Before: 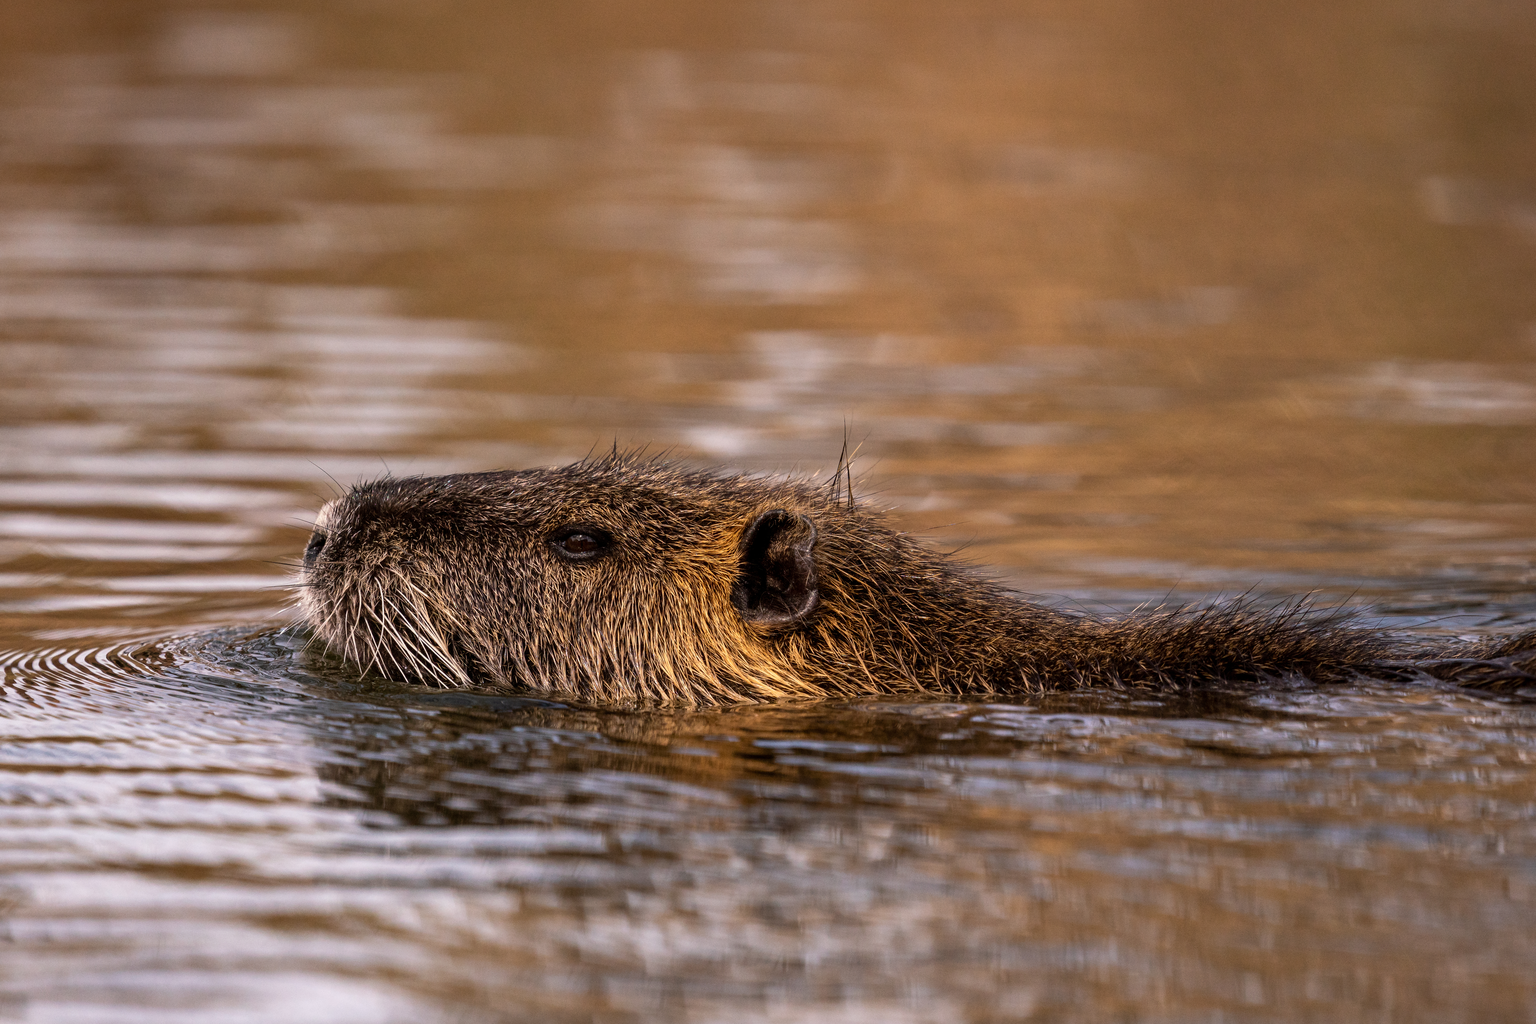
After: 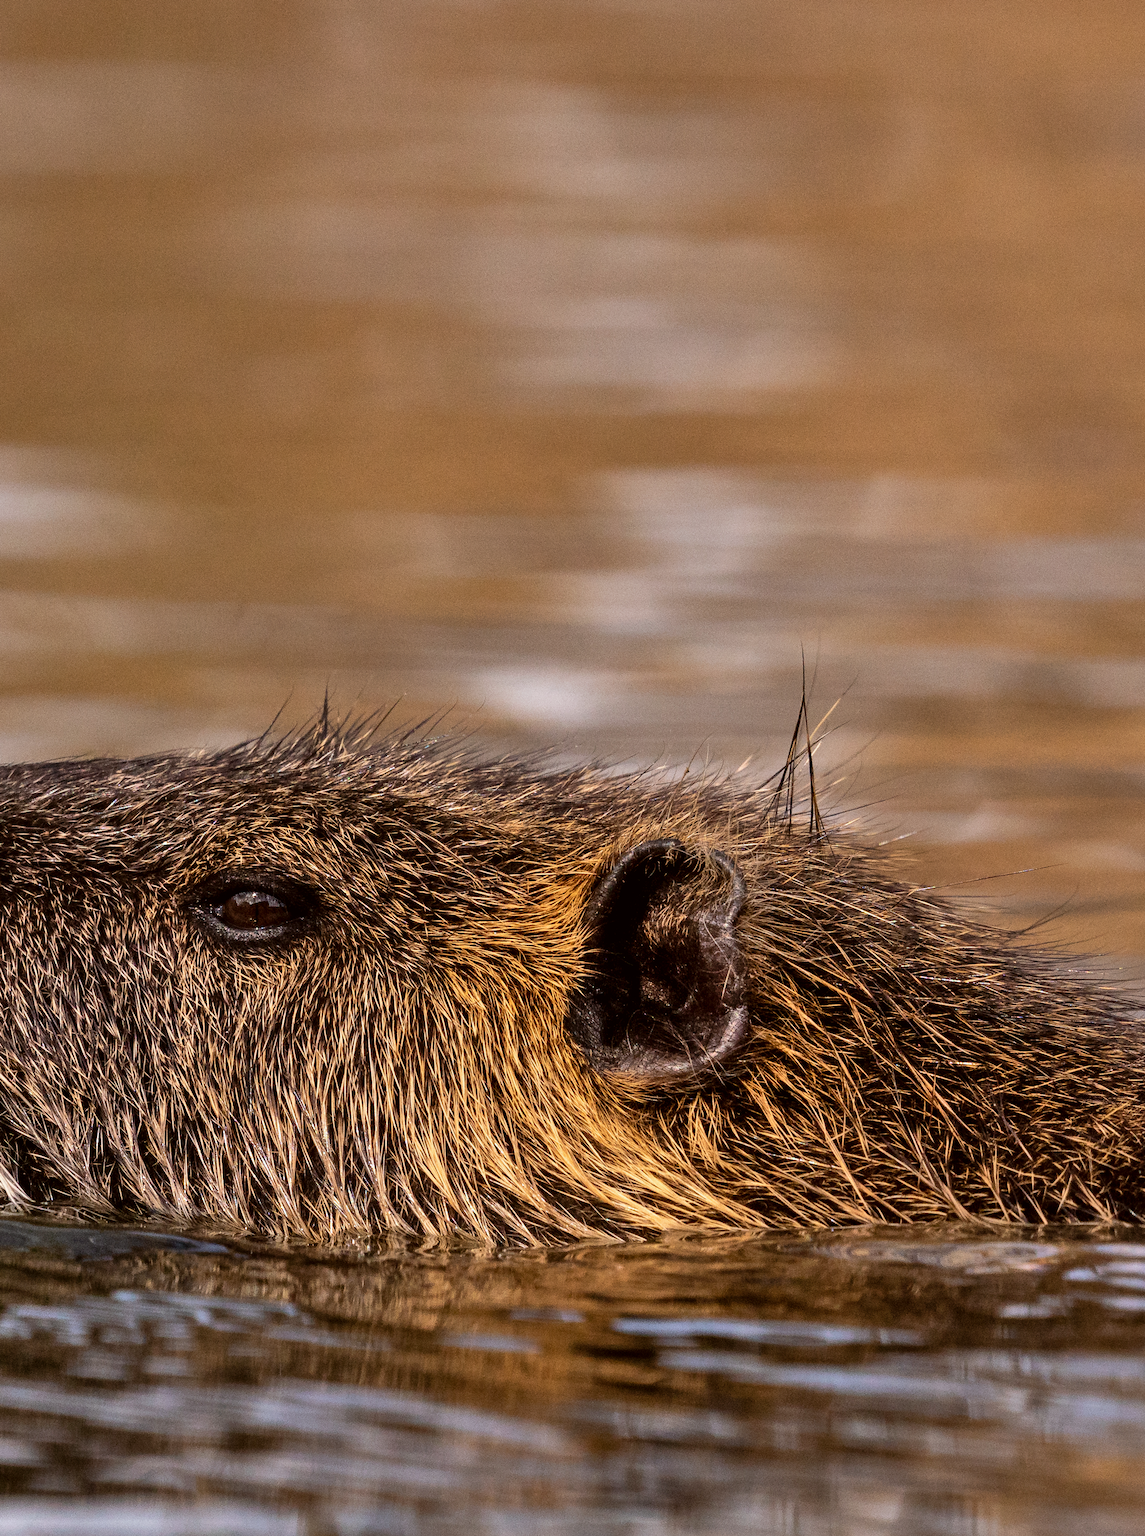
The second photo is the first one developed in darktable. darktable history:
shadows and highlights: low approximation 0.01, soften with gaussian
color correction: highlights a* -2.72, highlights b* -2.03, shadows a* 2.14, shadows b* 2.69
crop and rotate: left 29.87%, top 10.337%, right 34.22%, bottom 17.49%
